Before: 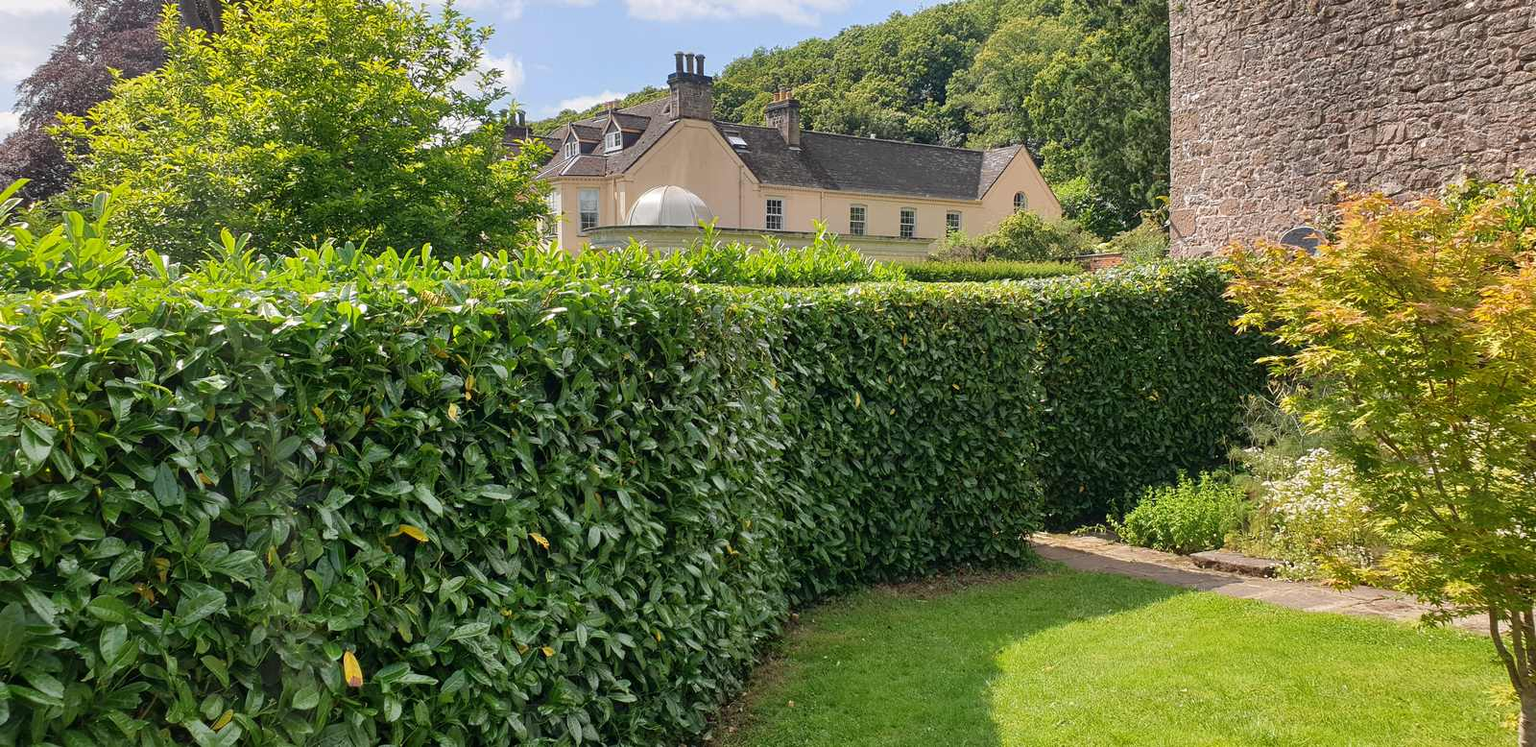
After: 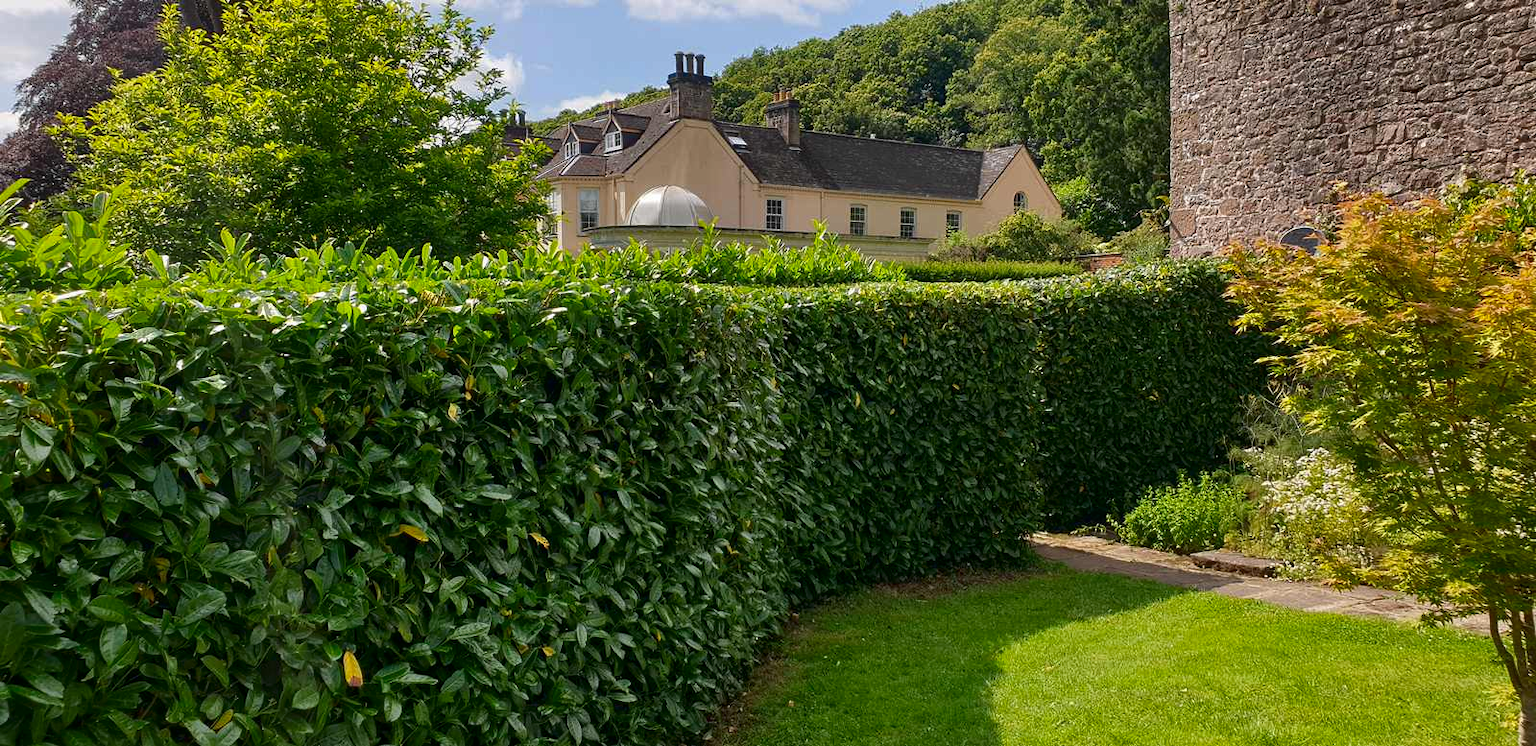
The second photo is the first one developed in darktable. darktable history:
contrast brightness saturation: brightness -0.196, saturation 0.08
